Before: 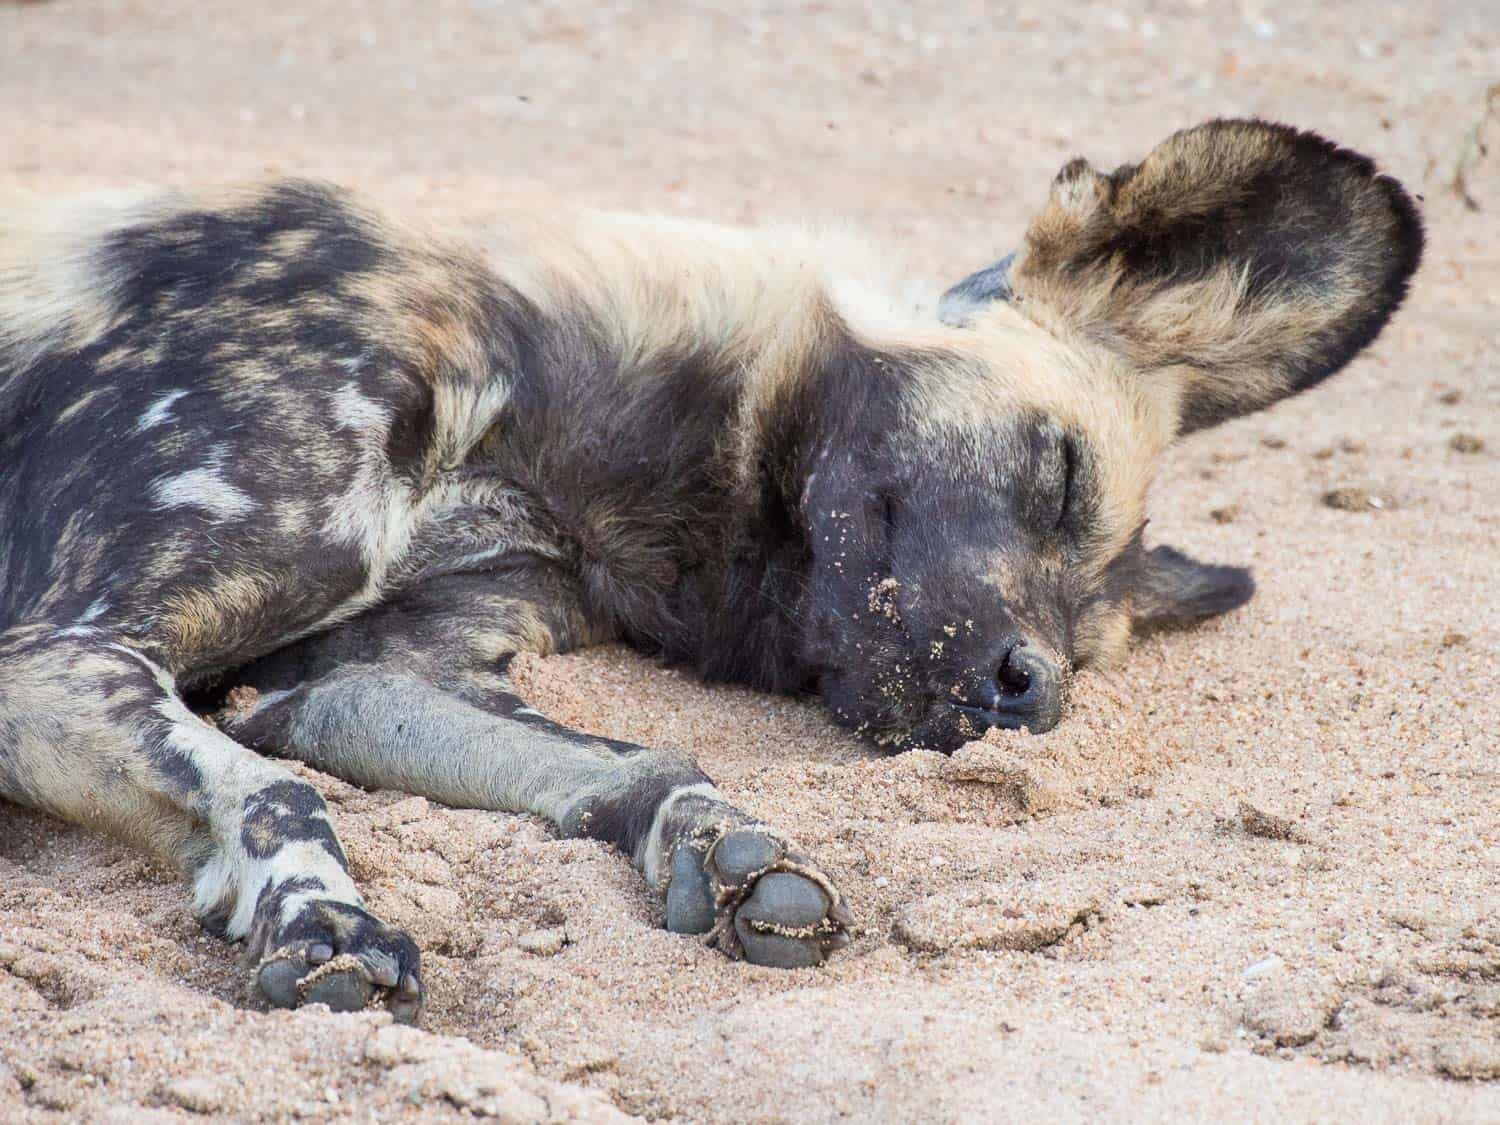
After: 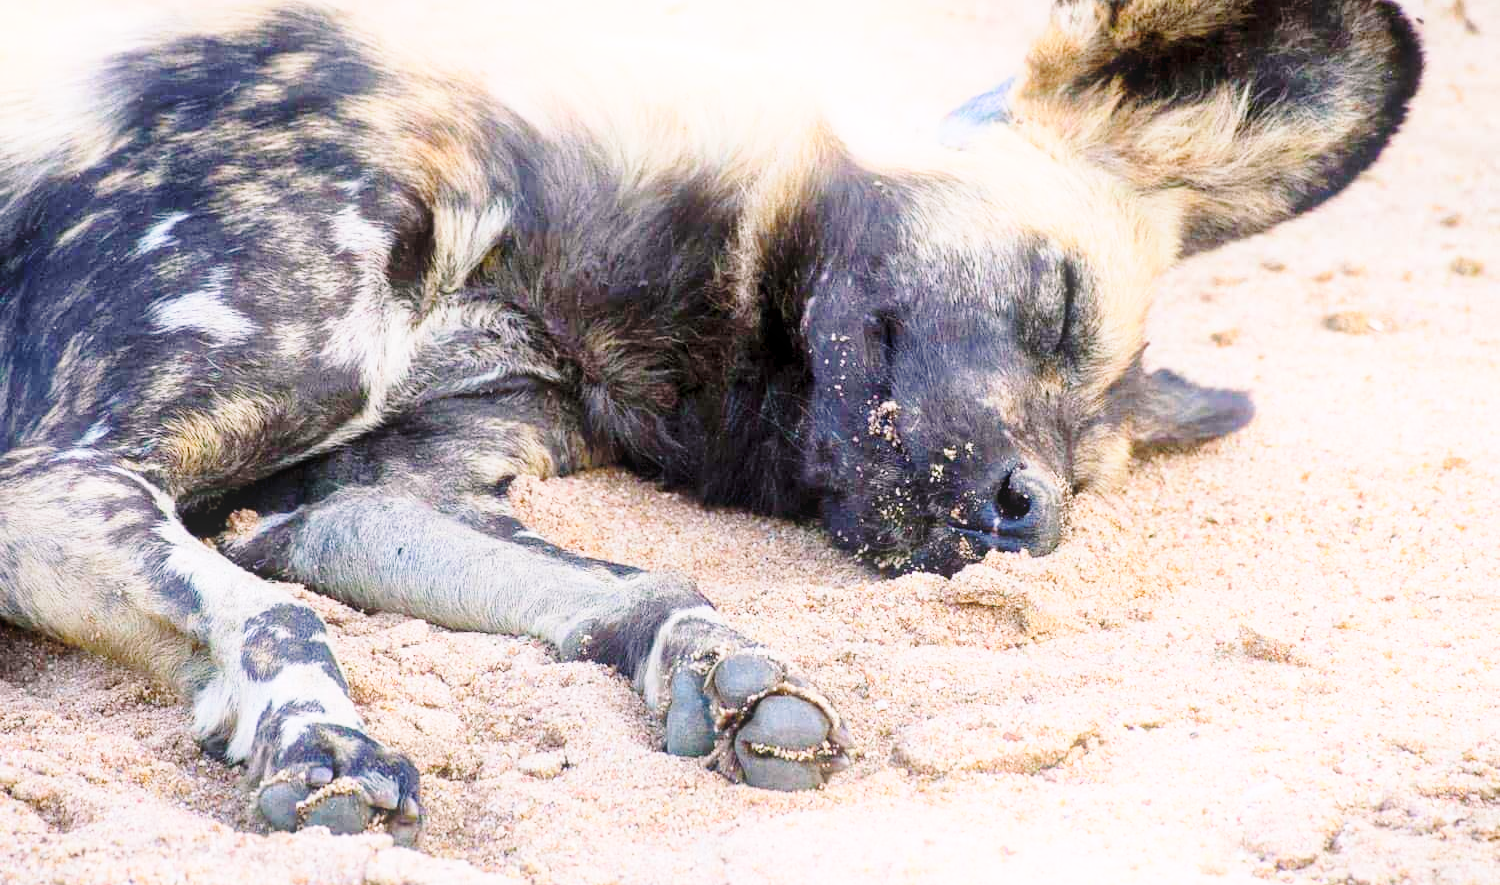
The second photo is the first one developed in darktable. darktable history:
crop and rotate: top 15.774%, bottom 5.506%
bloom: size 13.65%, threshold 98.39%, strength 4.82%
color balance rgb: shadows lift › chroma 2%, shadows lift › hue 217.2°, power › chroma 0.25%, power › hue 60°, highlights gain › chroma 1.5%, highlights gain › hue 309.6°, global offset › luminance -0.5%, perceptual saturation grading › global saturation 15%, global vibrance 20%
contrast brightness saturation: saturation -0.04
base curve: curves: ch0 [(0, 0) (0.028, 0.03) (0.121, 0.232) (0.46, 0.748) (0.859, 0.968) (1, 1)], preserve colors none
